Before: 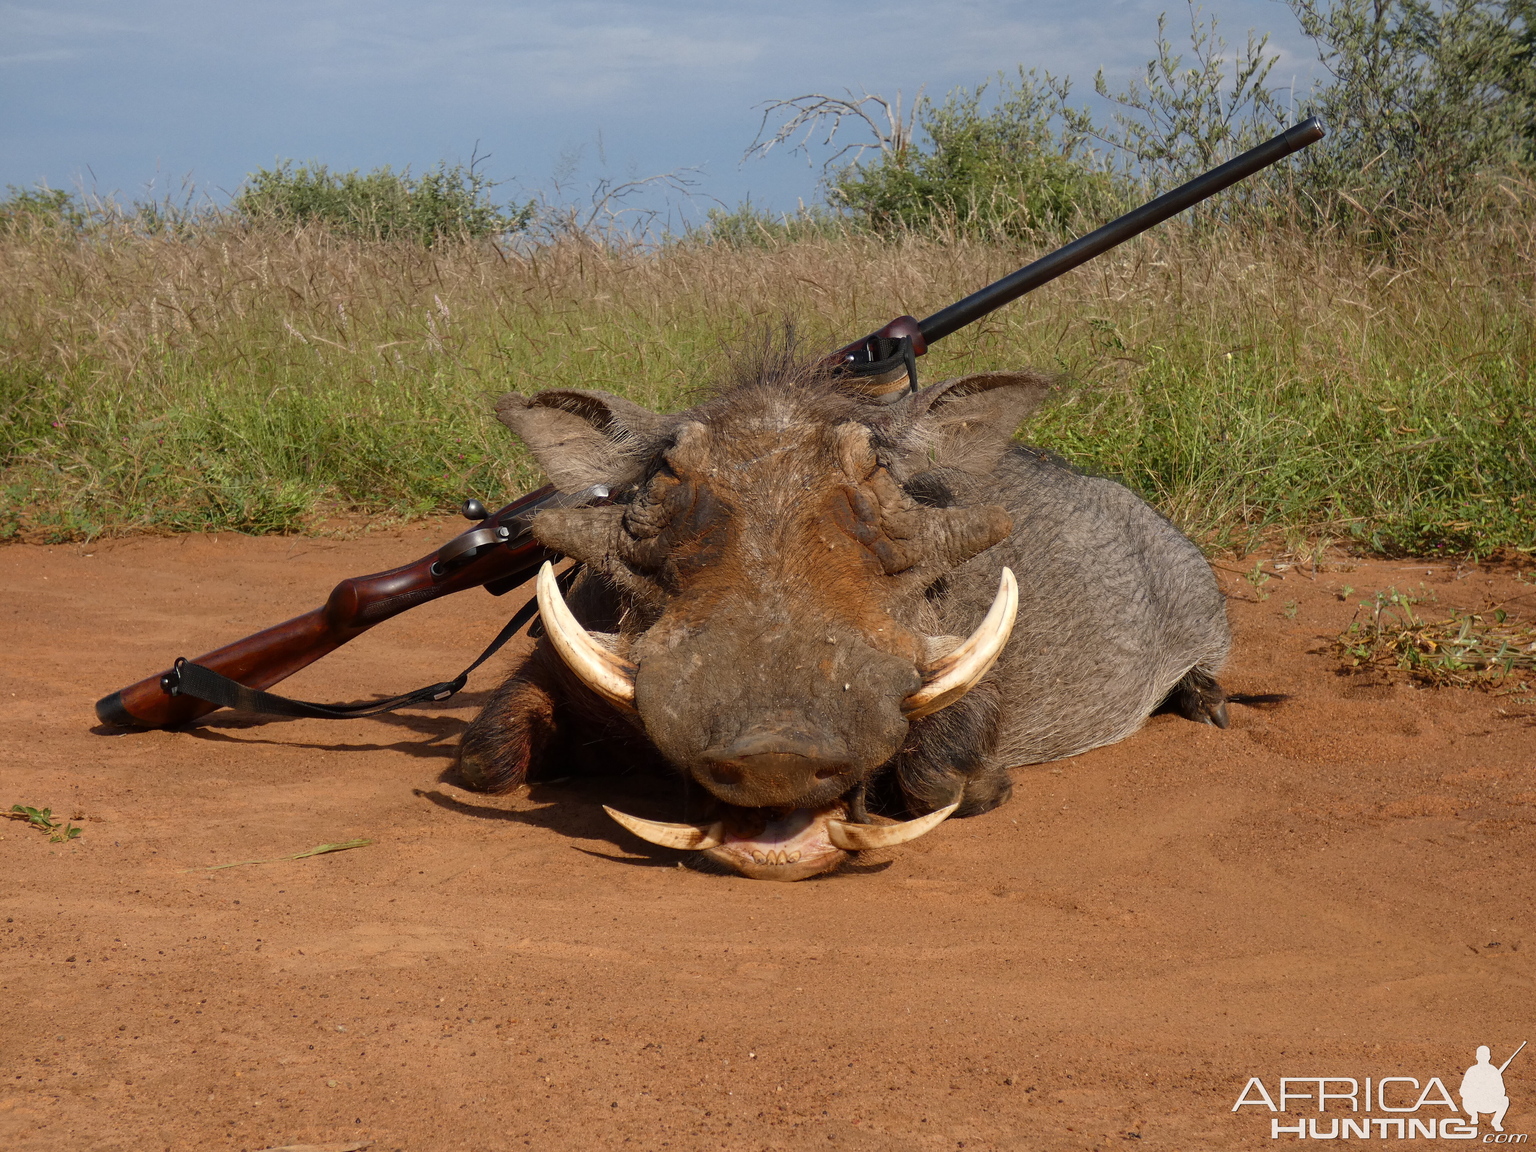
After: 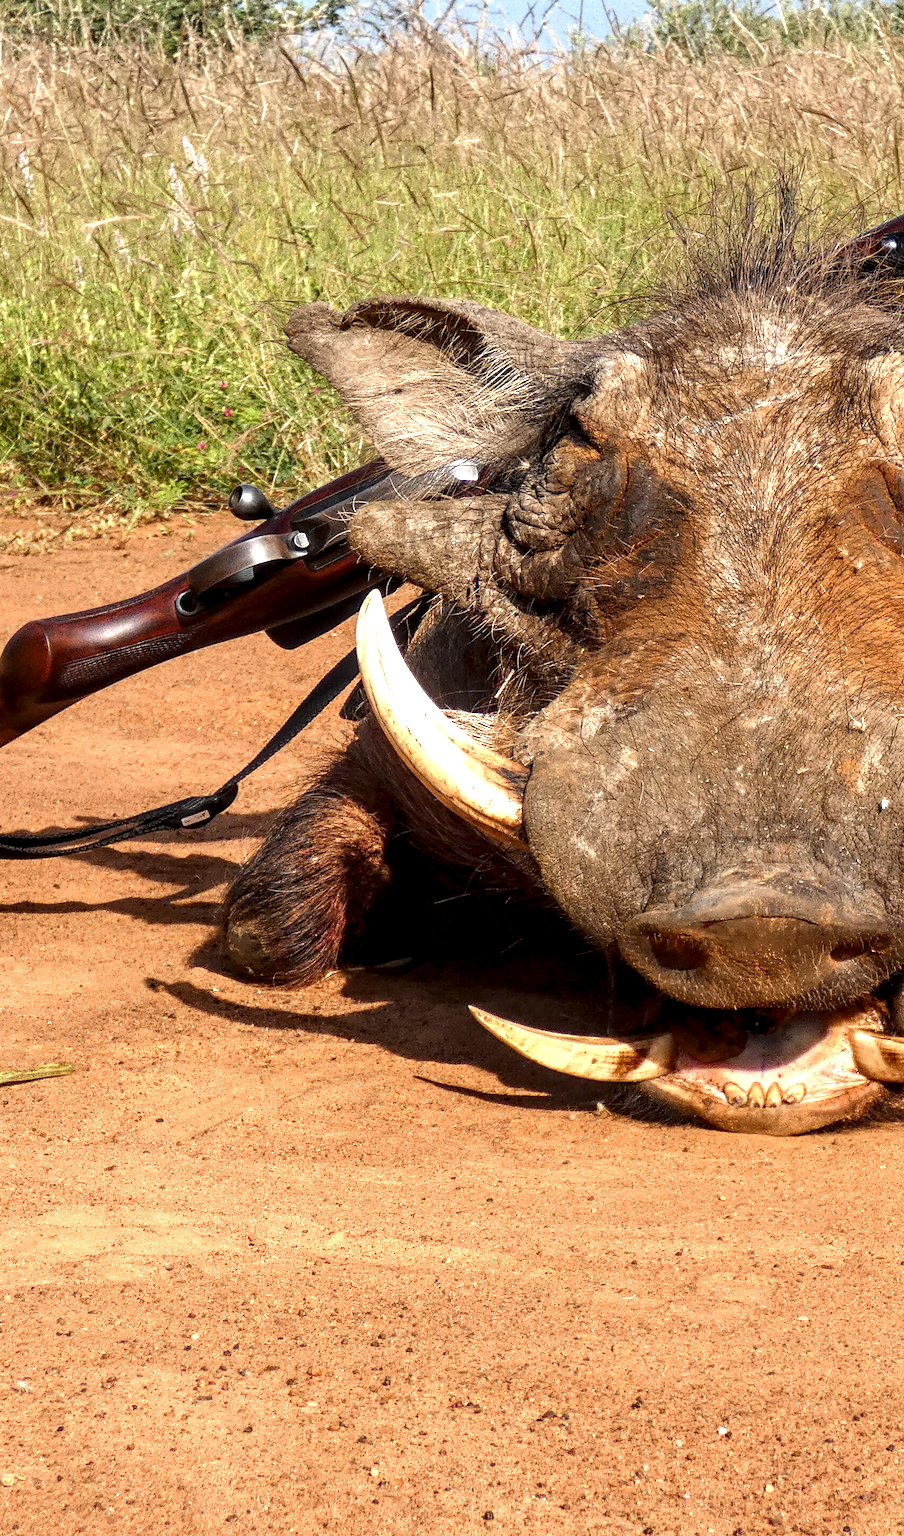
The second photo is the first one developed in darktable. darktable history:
crop and rotate: left 21.327%, top 18.666%, right 44.089%, bottom 2.992%
local contrast: detail 160%
exposure: exposure 1.156 EV, compensate exposure bias true, compensate highlight preservation false
